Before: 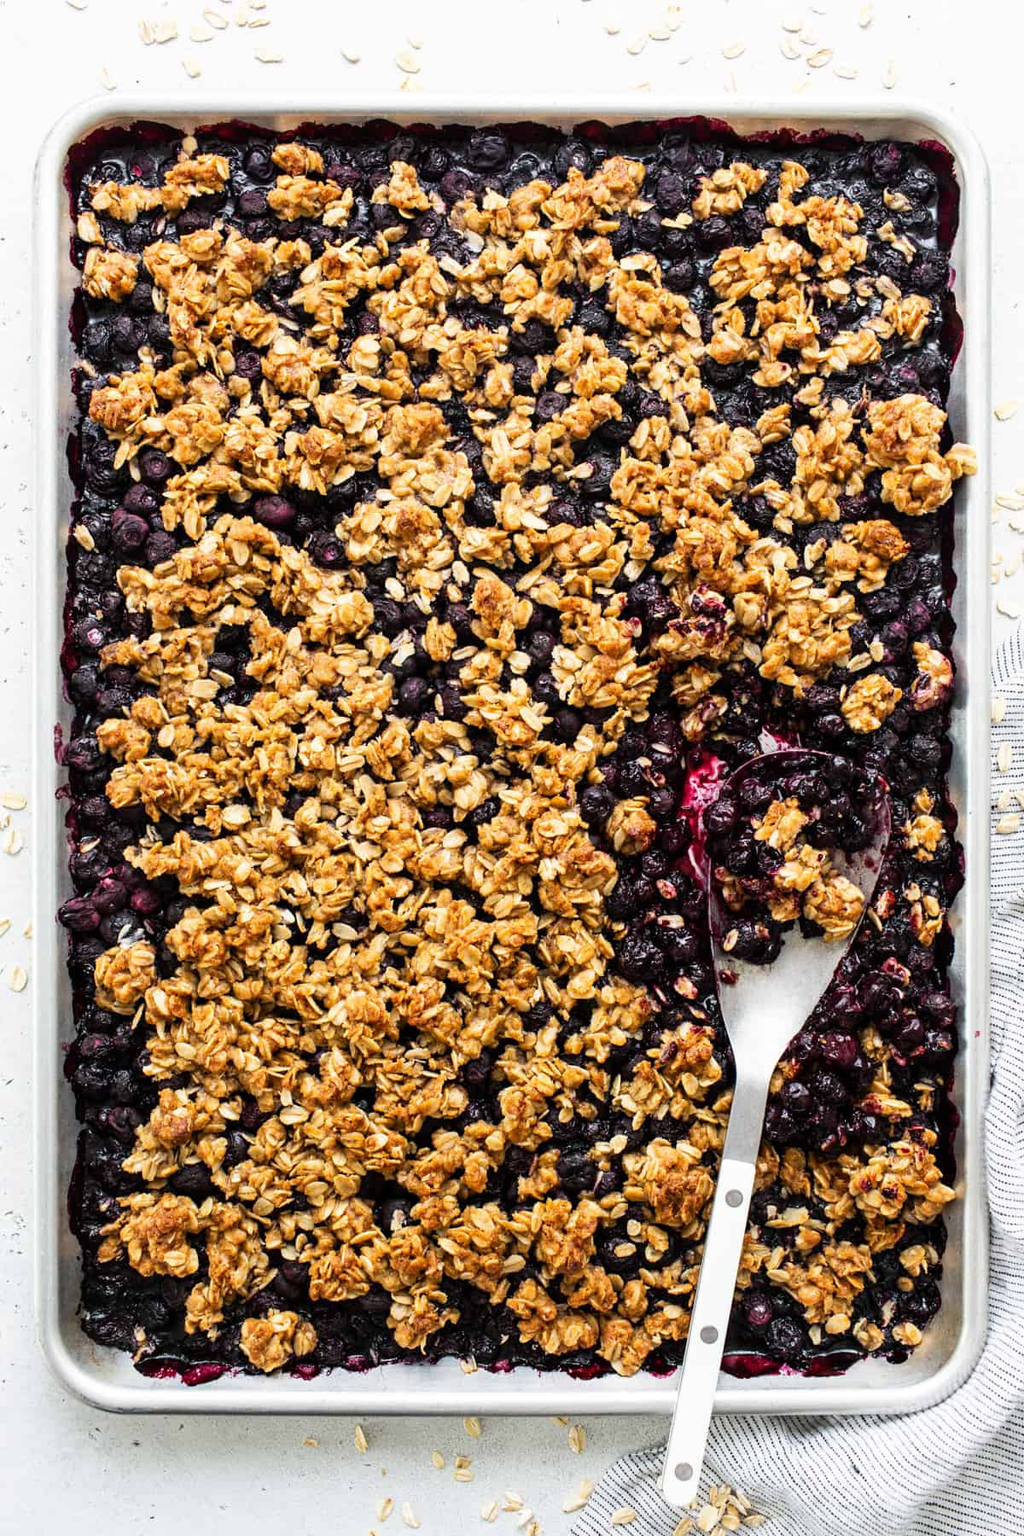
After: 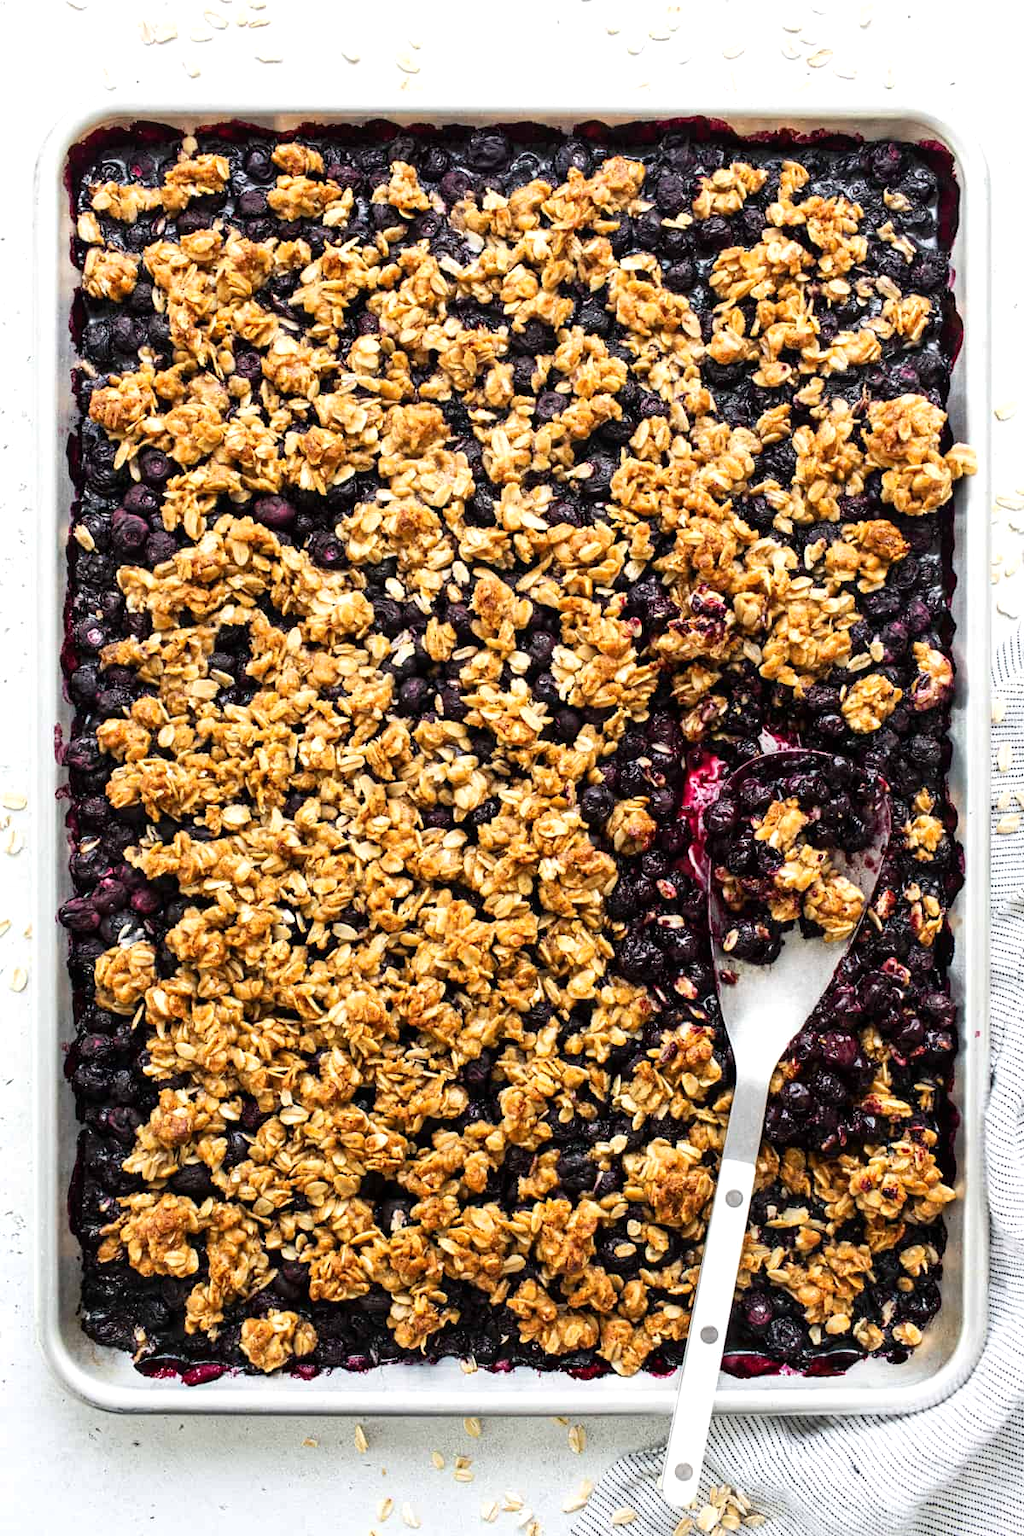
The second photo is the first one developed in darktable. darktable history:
exposure: exposure 0.19 EV, compensate exposure bias true, compensate highlight preservation false
